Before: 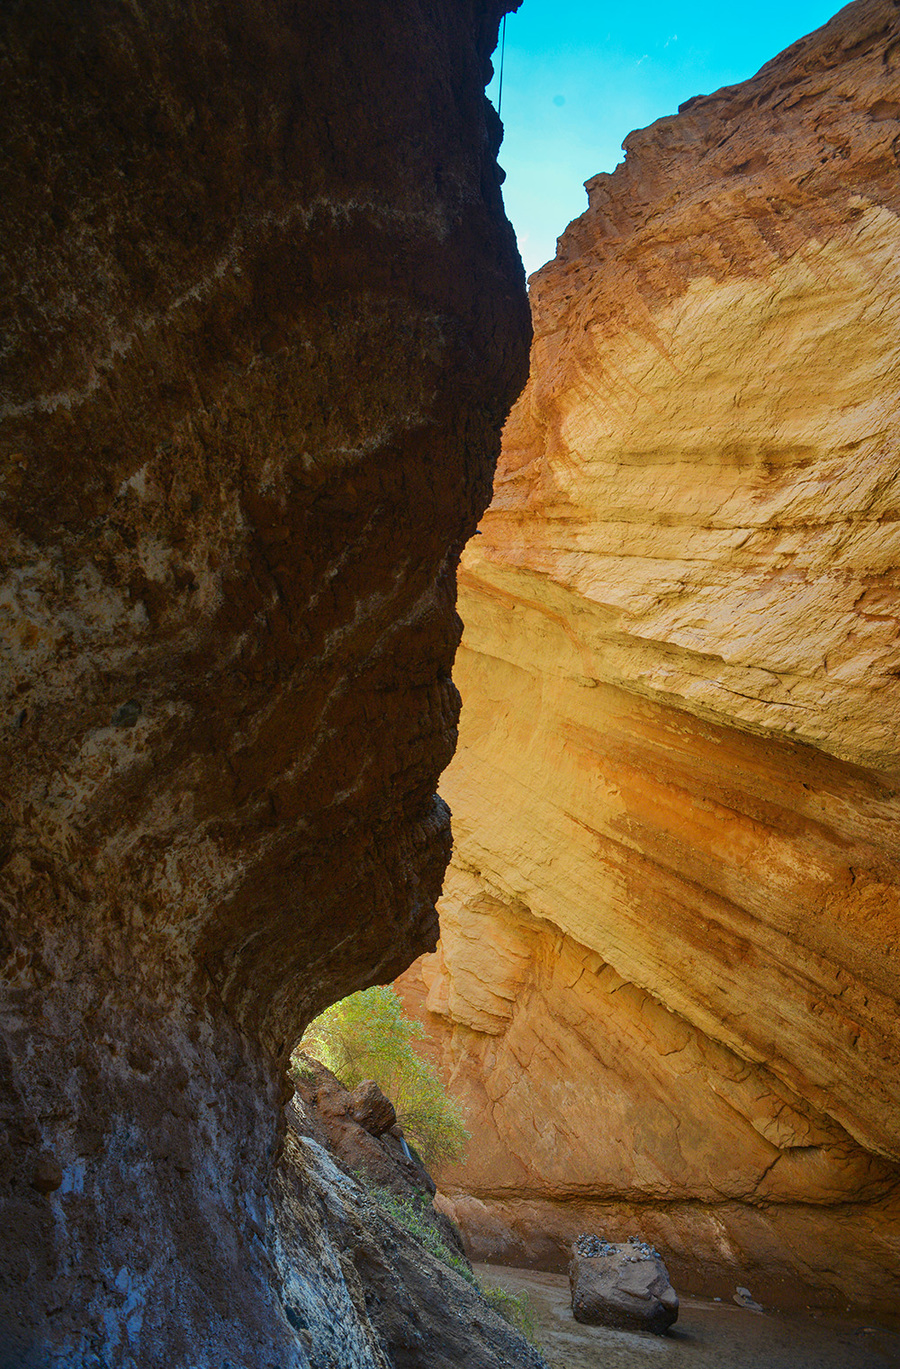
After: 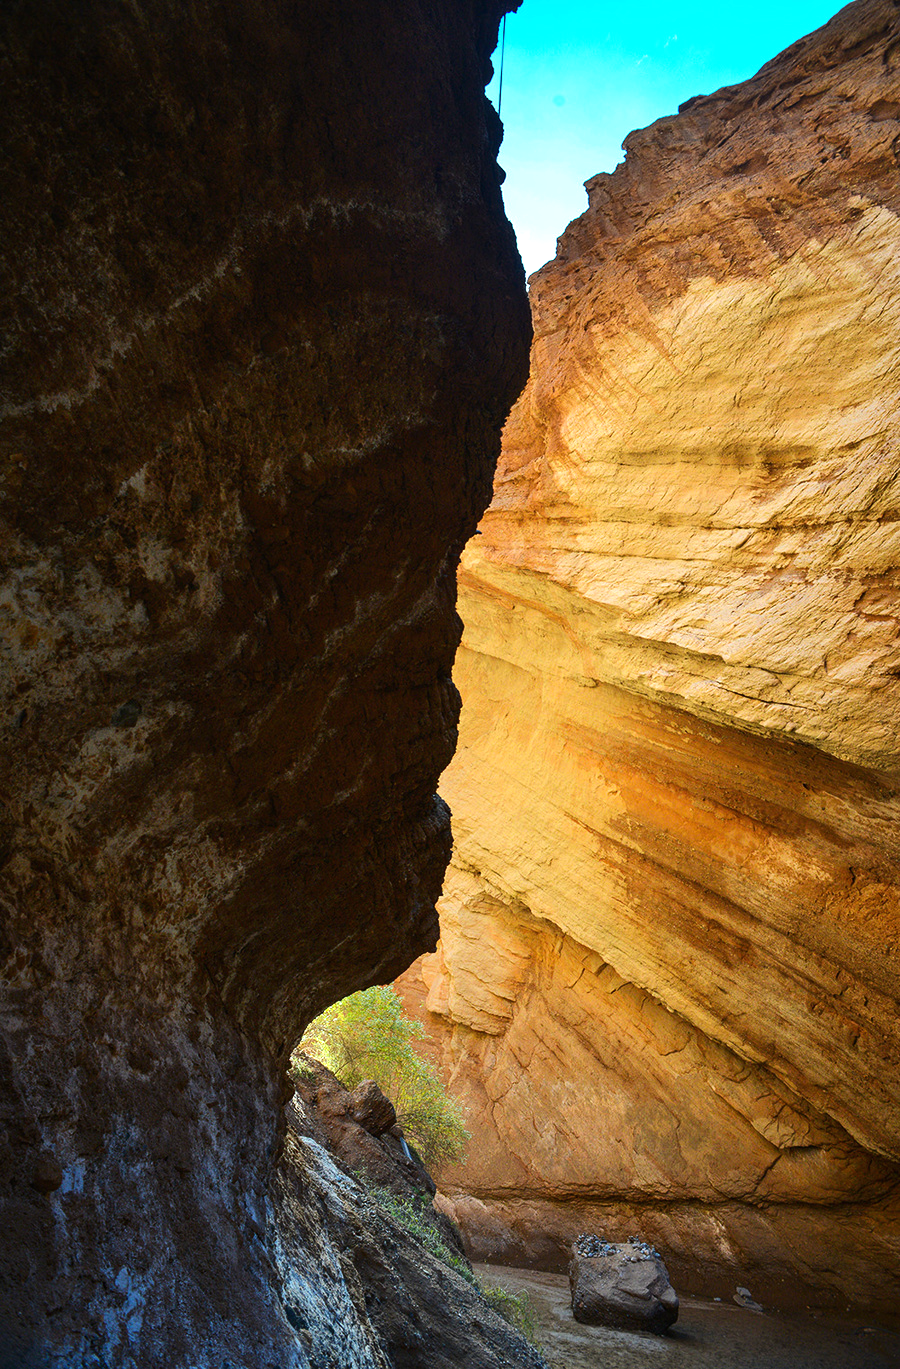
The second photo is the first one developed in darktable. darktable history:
tone equalizer: -8 EV -0.729 EV, -7 EV -0.688 EV, -6 EV -0.597 EV, -5 EV -0.384 EV, -3 EV 0.398 EV, -2 EV 0.6 EV, -1 EV 0.698 EV, +0 EV 0.779 EV, edges refinement/feathering 500, mask exposure compensation -1.57 EV, preserve details no
